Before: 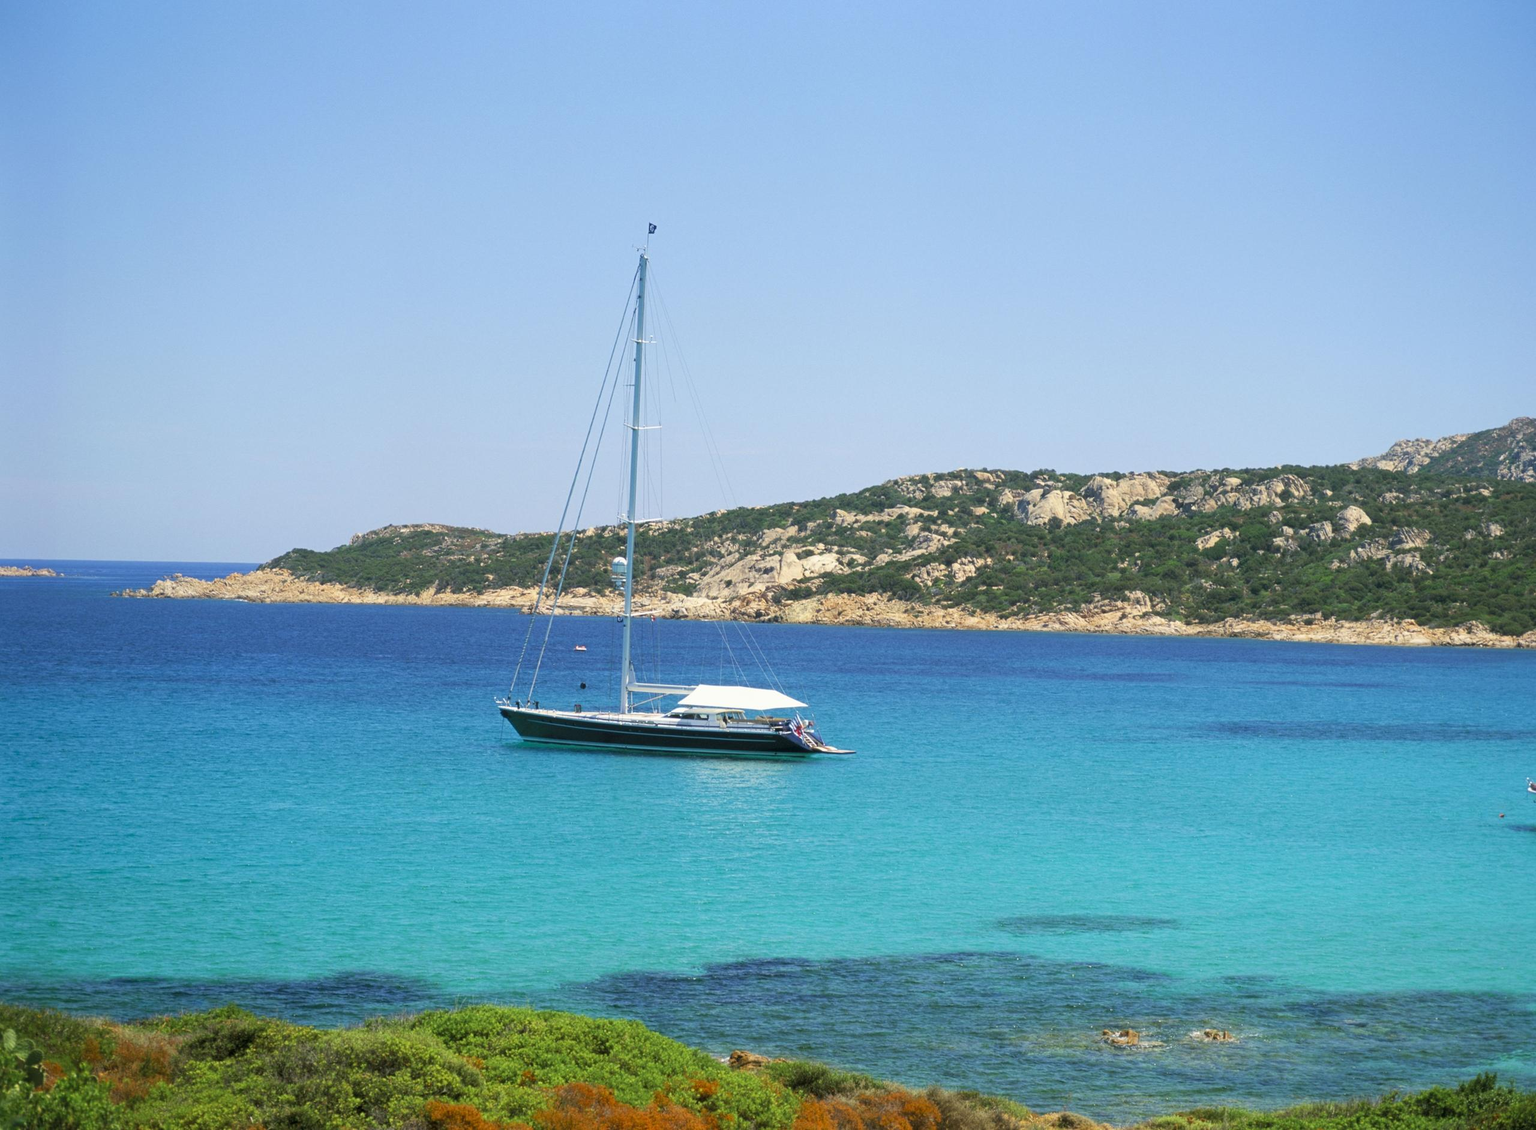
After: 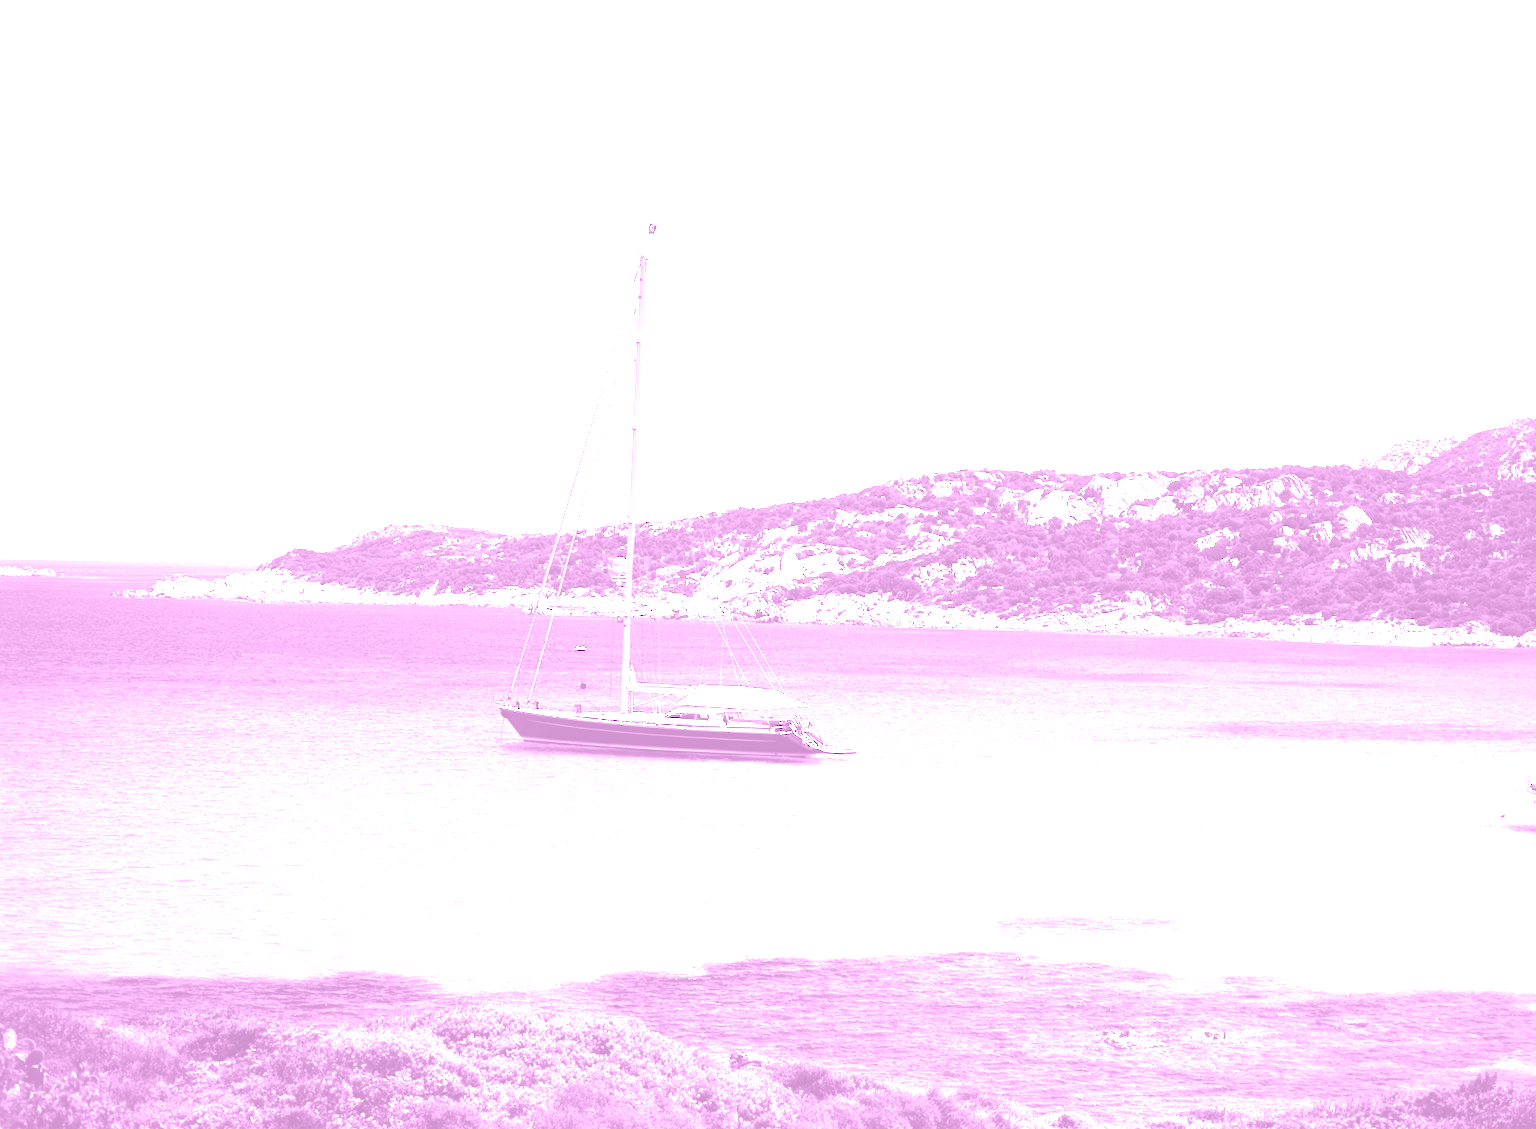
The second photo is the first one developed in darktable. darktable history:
exposure: exposure 2.207 EV, compensate highlight preservation false
contrast brightness saturation: contrast 0.02, brightness -1, saturation -1
colorize: hue 331.2°, saturation 75%, source mix 30.28%, lightness 70.52%, version 1
